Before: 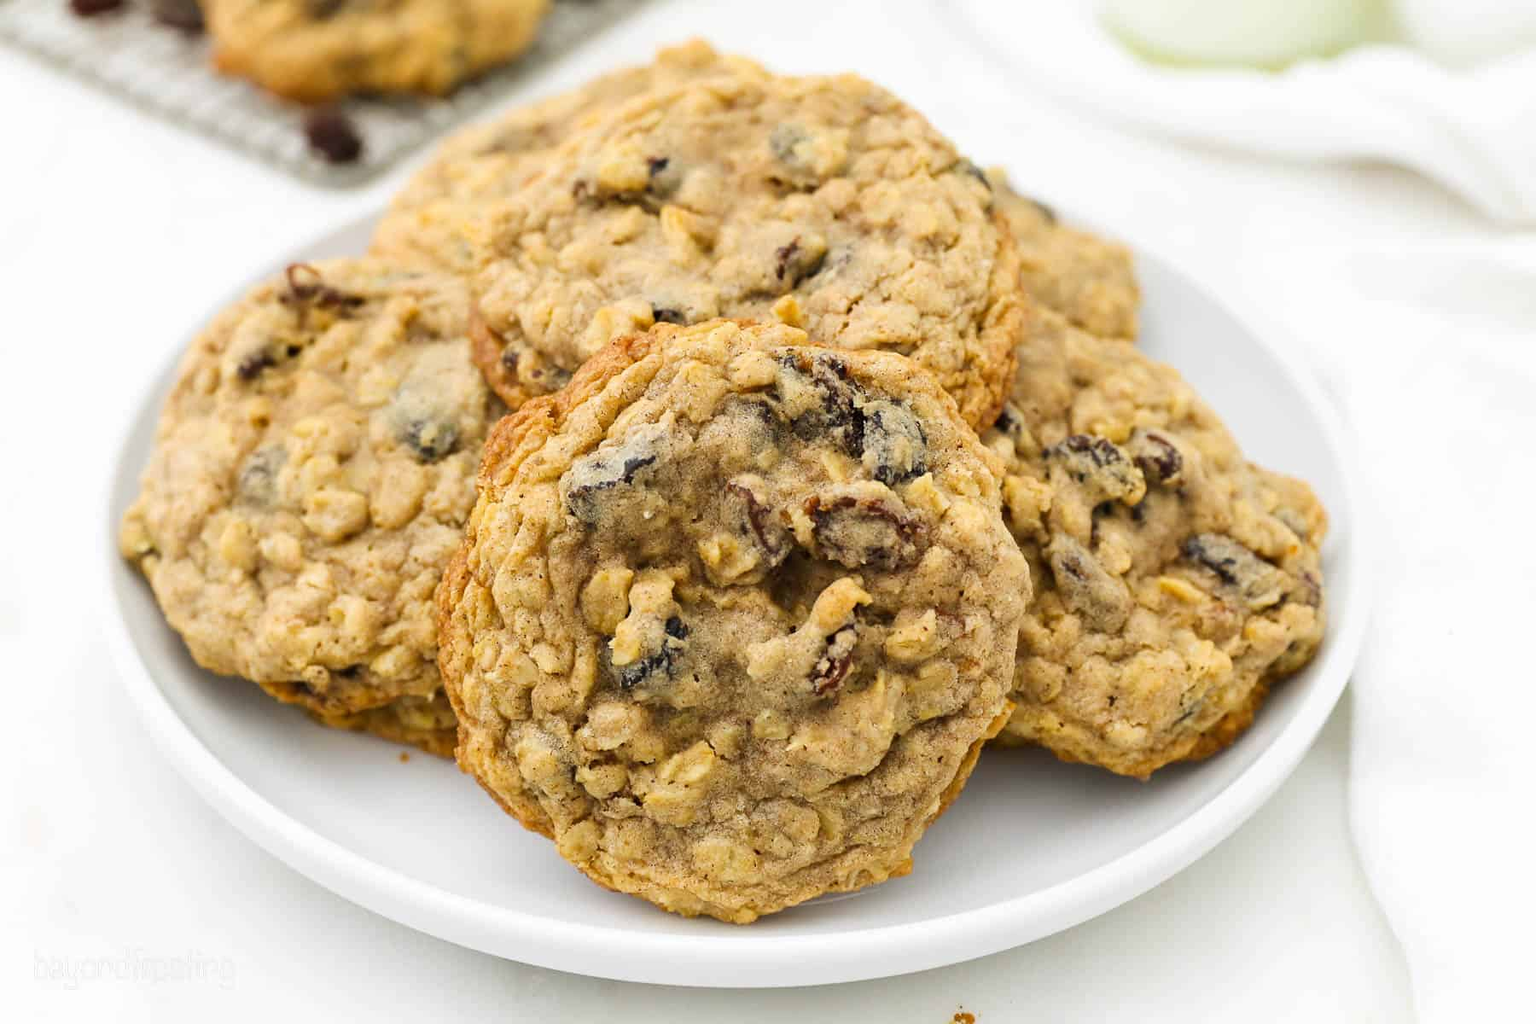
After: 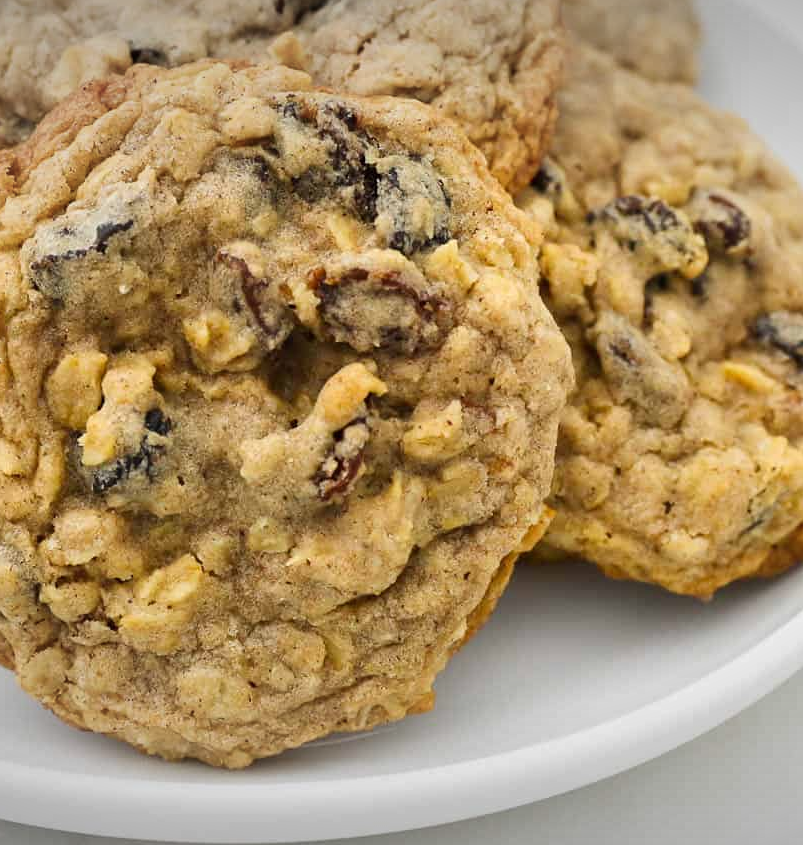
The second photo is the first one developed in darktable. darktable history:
crop: left 35.302%, top 26.168%, right 19.755%, bottom 3.353%
vignetting: fall-off start 98.65%, fall-off radius 101.09%, width/height ratio 1.424, unbound false
